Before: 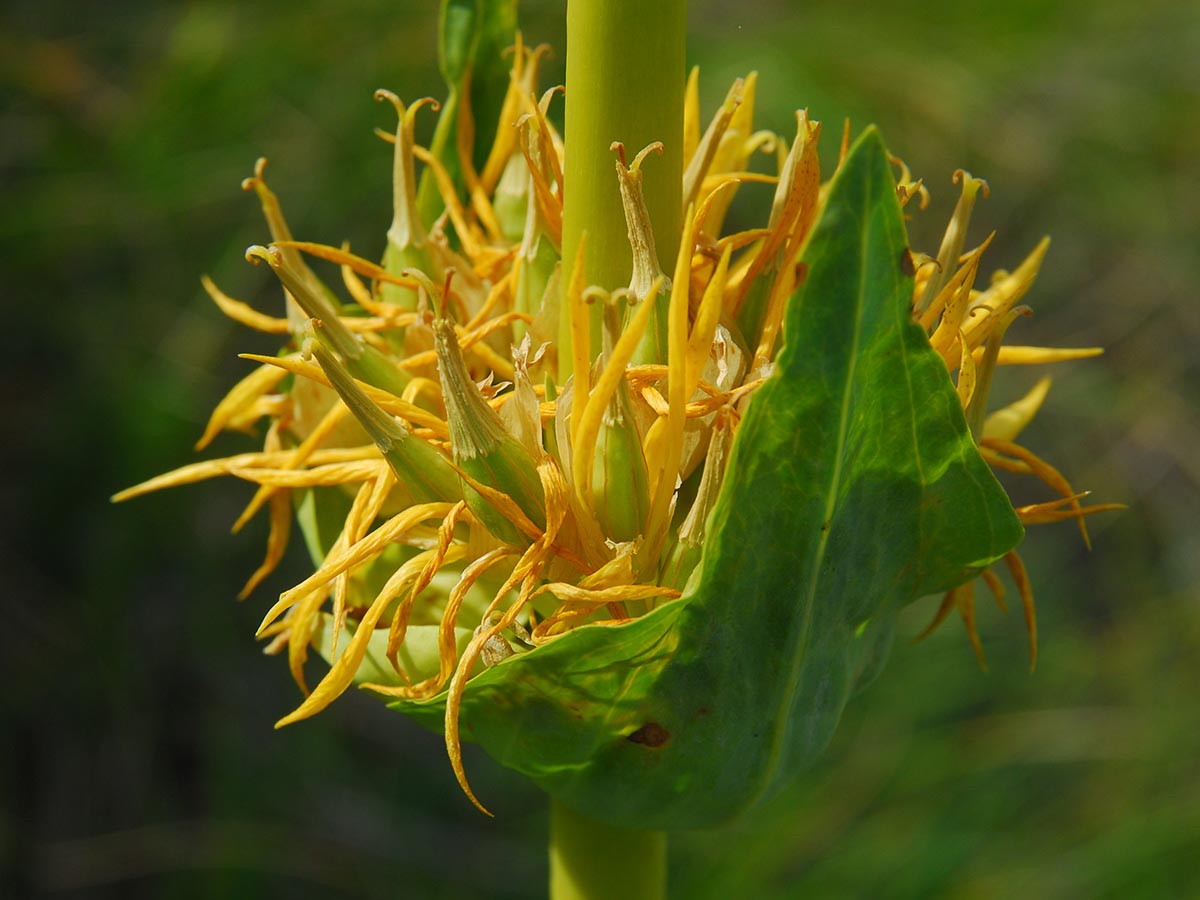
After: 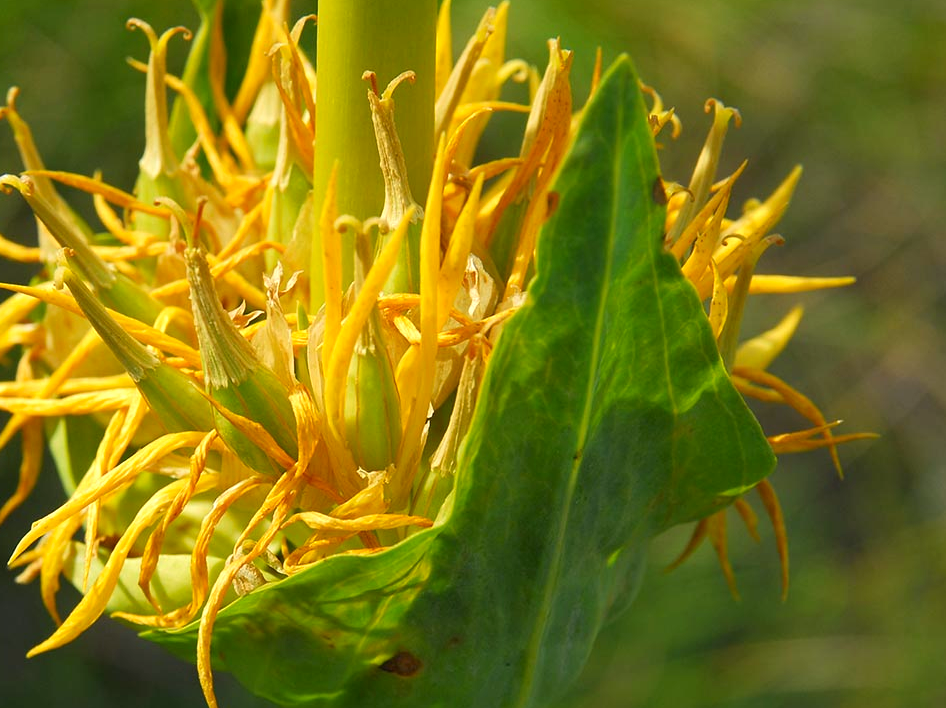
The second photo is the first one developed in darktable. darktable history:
exposure: black level correction 0.001, exposure 0.5 EV, compensate exposure bias true, compensate highlight preservation false
crop and rotate: left 20.74%, top 7.912%, right 0.375%, bottom 13.378%
color correction: highlights a* 3.84, highlights b* 5.07
